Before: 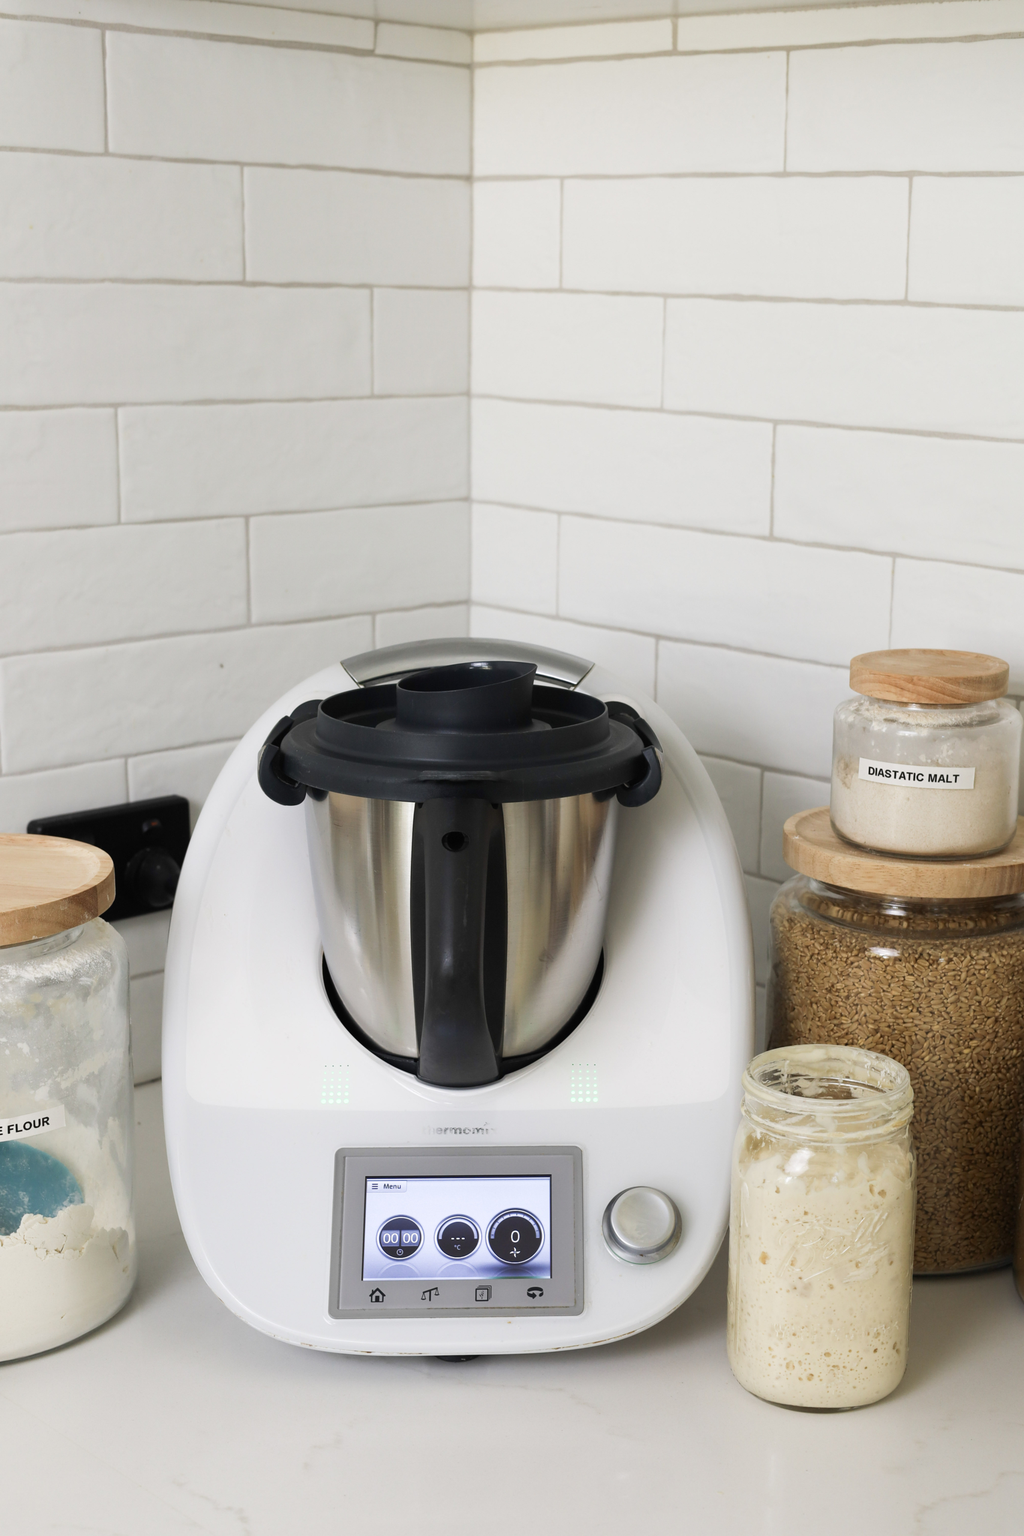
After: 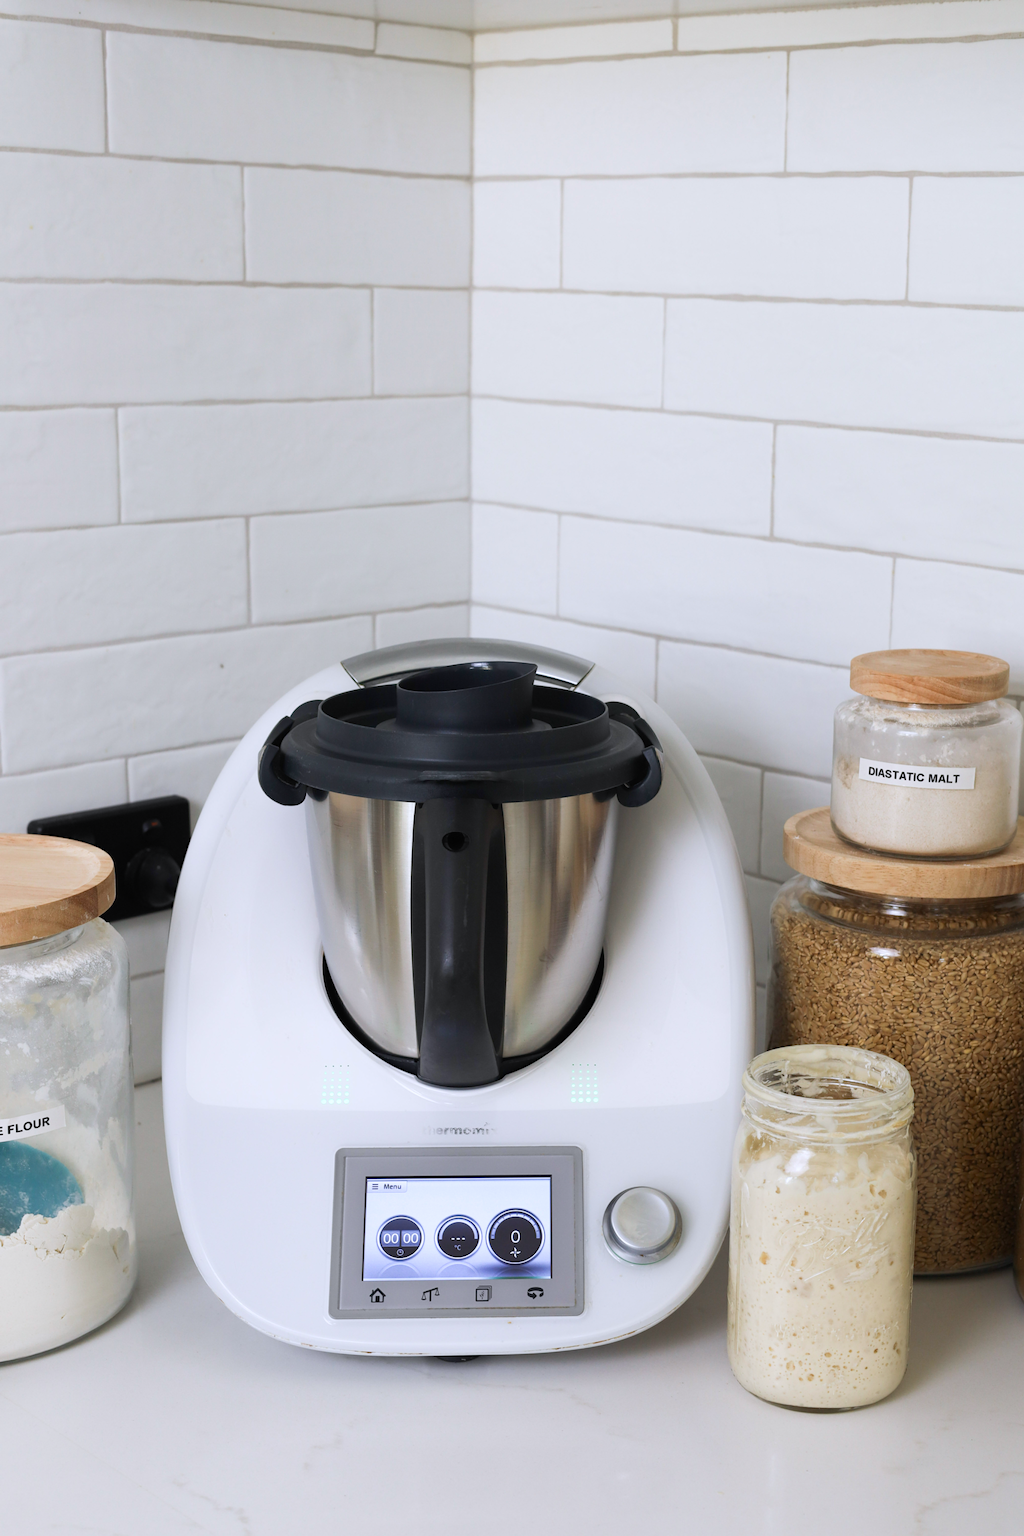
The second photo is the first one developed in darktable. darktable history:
exposure: compensate highlight preservation false
white balance: red 0.984, blue 1.059
